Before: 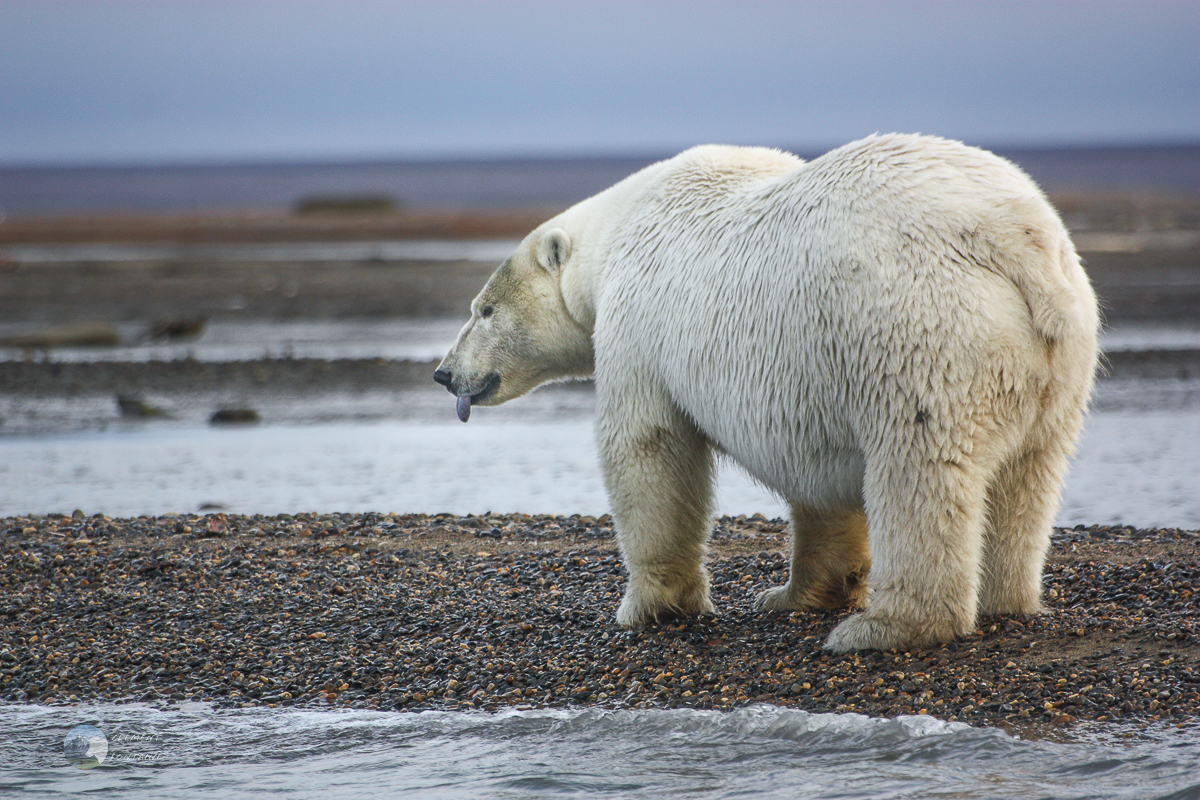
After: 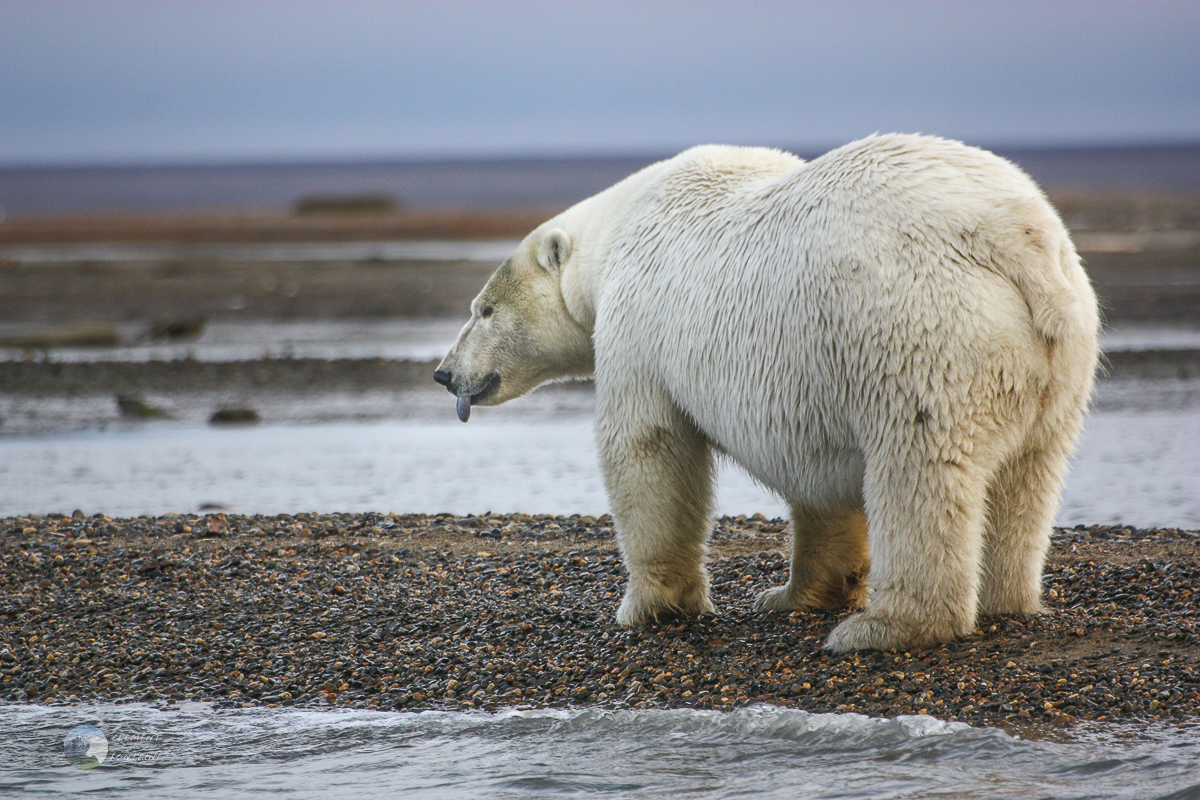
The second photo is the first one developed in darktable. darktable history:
rotate and perspective: automatic cropping off
color balance: mode lift, gamma, gain (sRGB), lift [1, 0.99, 1.01, 0.992], gamma [1, 1.037, 0.974, 0.963]
